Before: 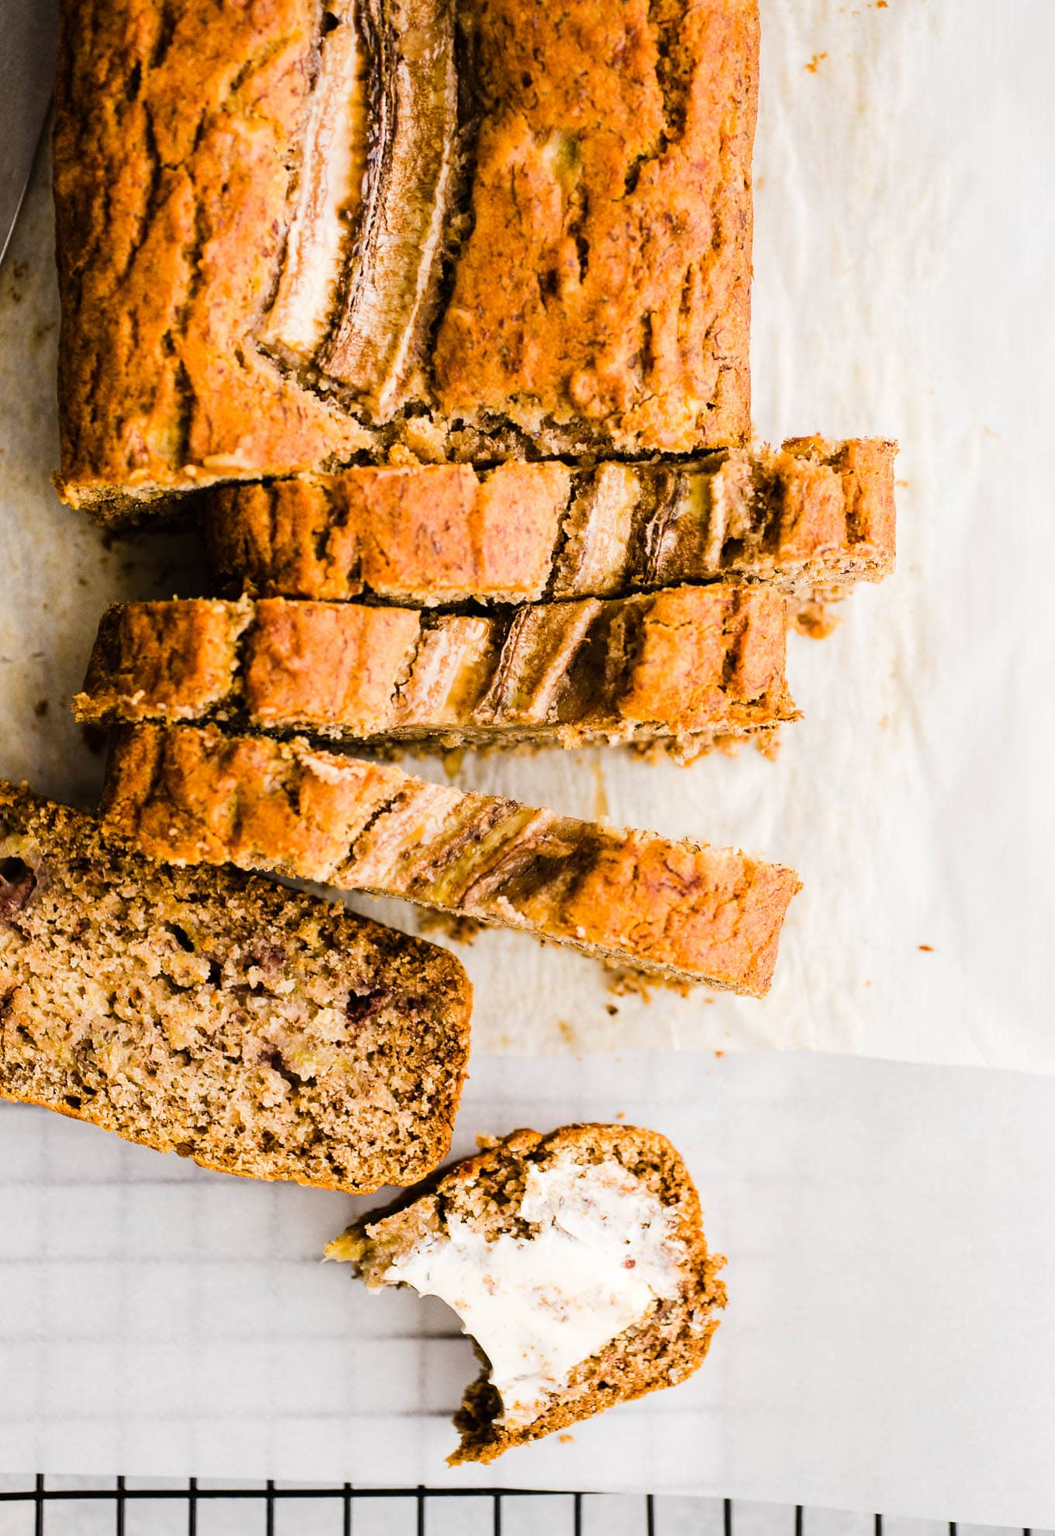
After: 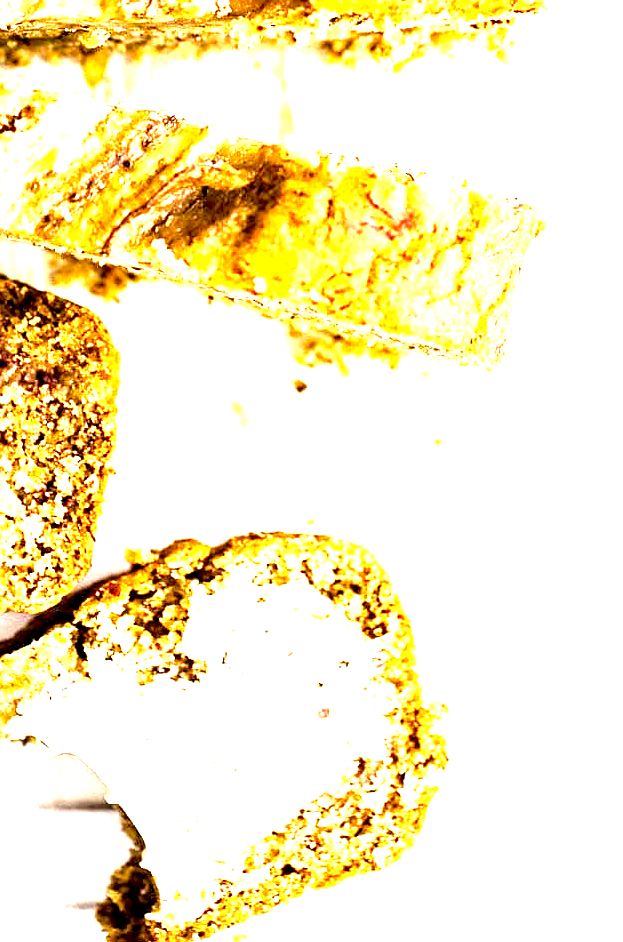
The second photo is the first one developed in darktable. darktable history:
crop: left 35.979%, top 46.309%, right 18.146%, bottom 6.069%
exposure: black level correction 0.005, exposure 2.071 EV, compensate exposure bias true, compensate highlight preservation false
sharpen: on, module defaults
